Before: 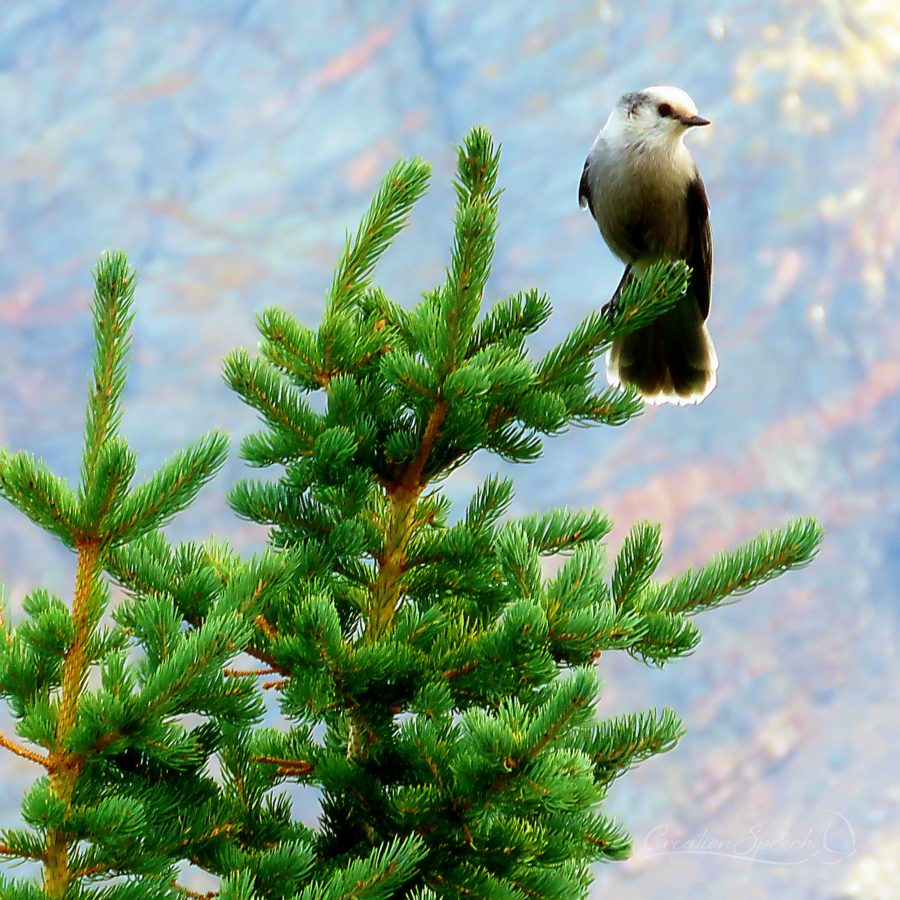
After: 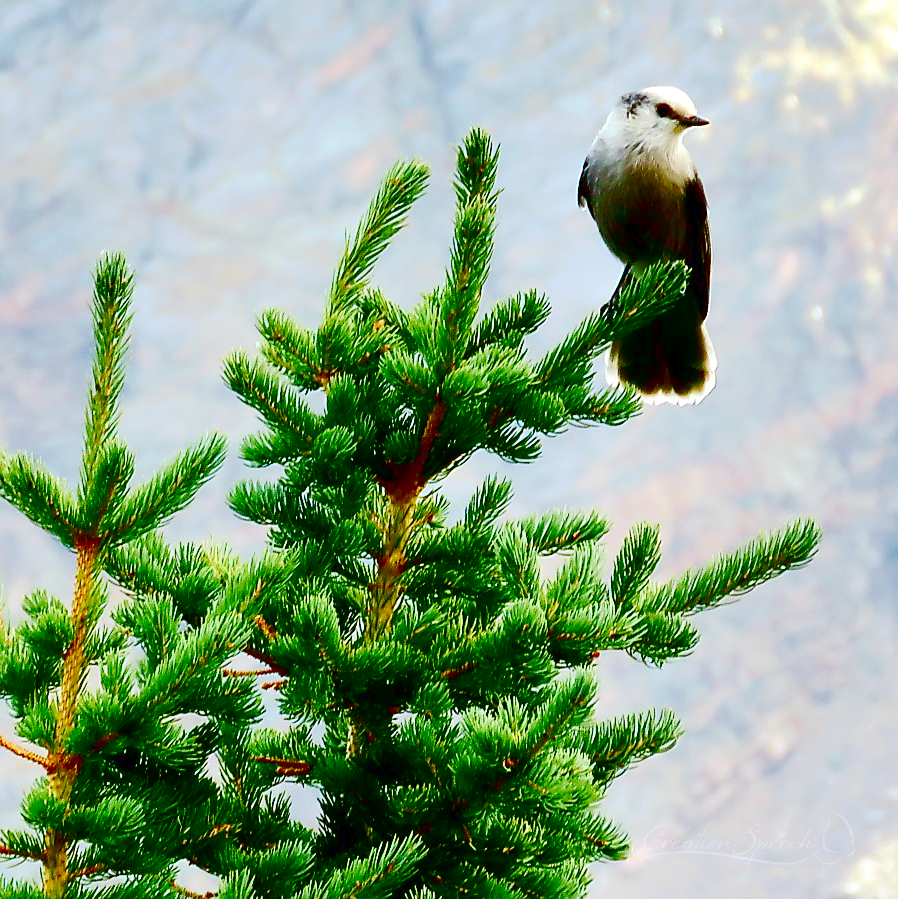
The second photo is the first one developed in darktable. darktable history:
tone curve: curves: ch0 [(0, 0) (0.003, 0.021) (0.011, 0.033) (0.025, 0.059) (0.044, 0.097) (0.069, 0.141) (0.1, 0.186) (0.136, 0.237) (0.177, 0.298) (0.224, 0.378) (0.277, 0.47) (0.335, 0.542) (0.399, 0.605) (0.468, 0.678) (0.543, 0.724) (0.623, 0.787) (0.709, 0.829) (0.801, 0.875) (0.898, 0.912) (1, 1)], preserve colors none
shadows and highlights: shadows 12, white point adjustment 1.2, soften with gaussian
contrast brightness saturation: contrast 0.24, brightness -0.24, saturation 0.14
crop and rotate: left 0.126%
sharpen: radius 1.559, amount 0.373, threshold 1.271
